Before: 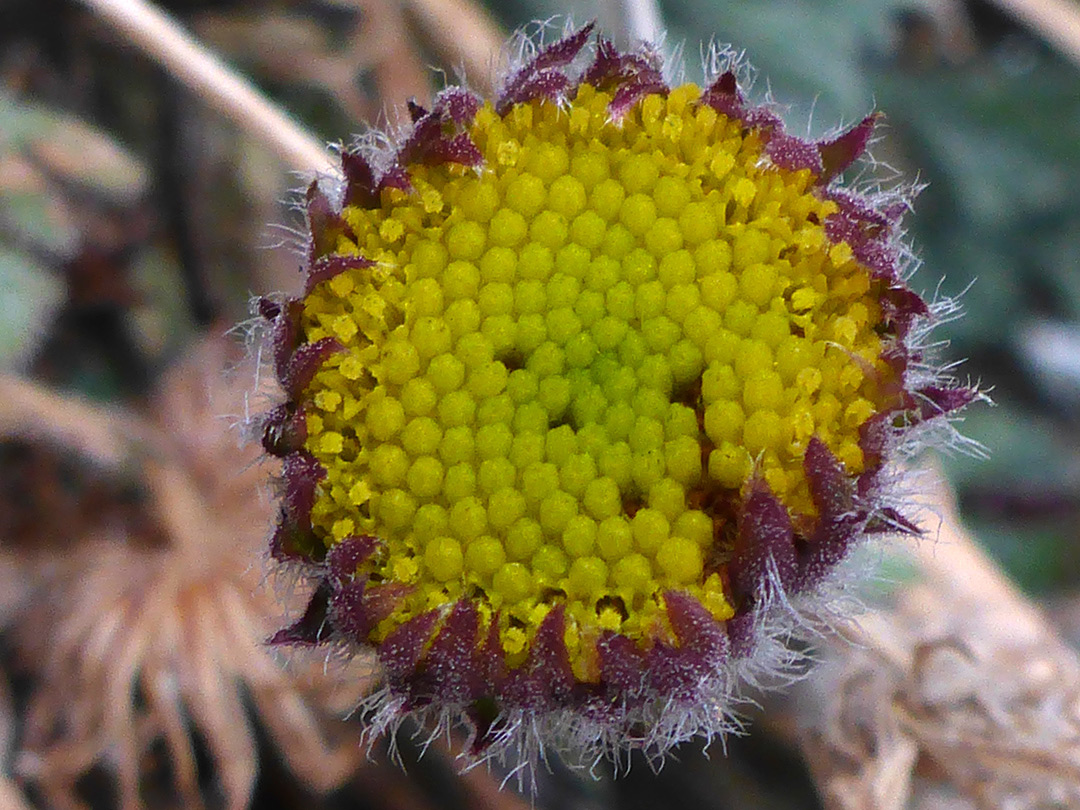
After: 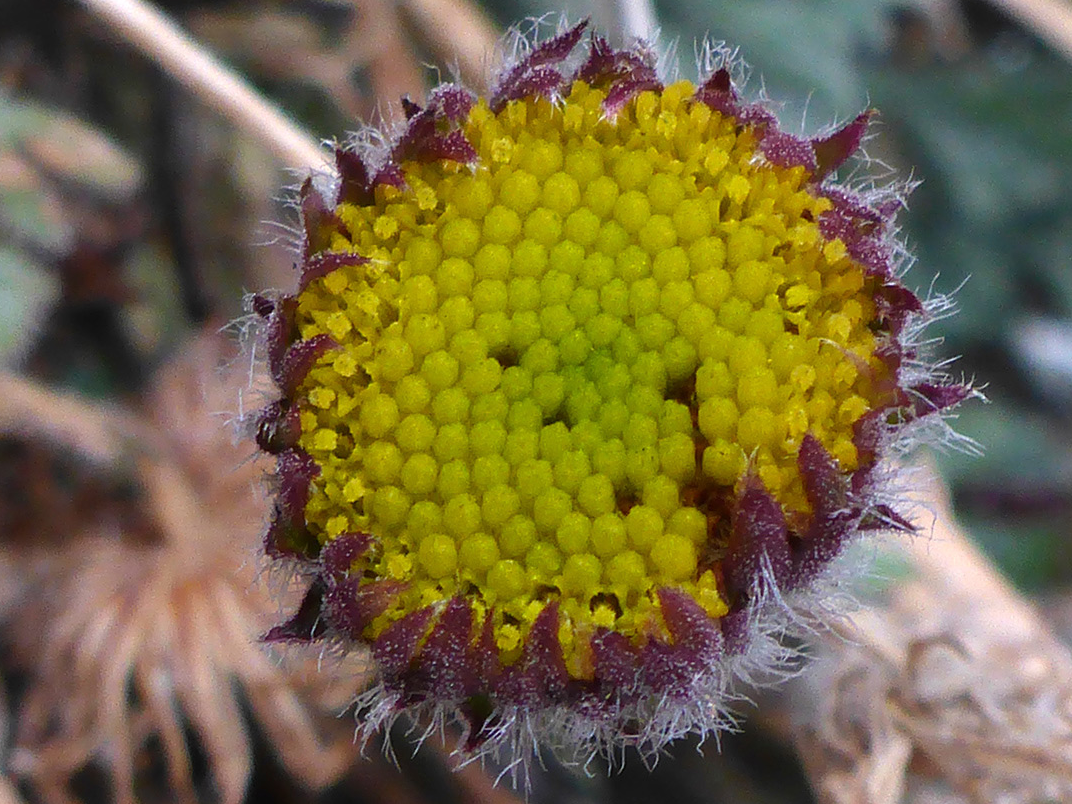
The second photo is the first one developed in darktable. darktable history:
crop and rotate: left 0.734%, top 0.398%, bottom 0.261%
